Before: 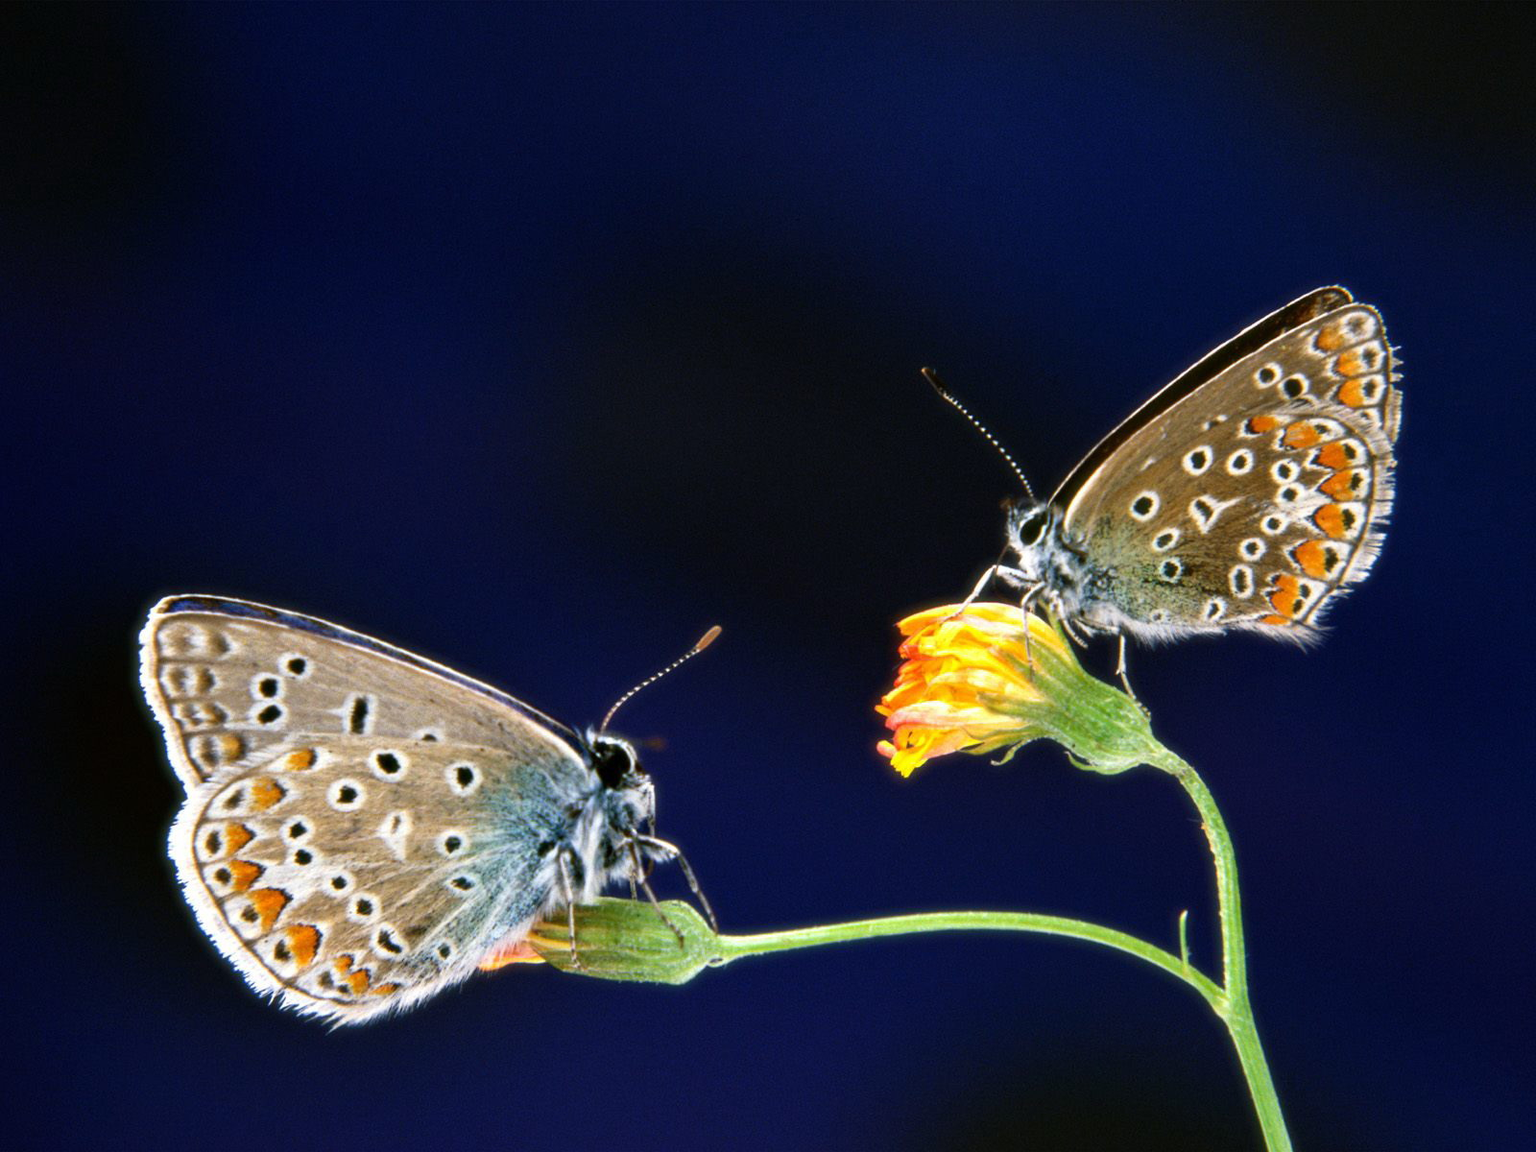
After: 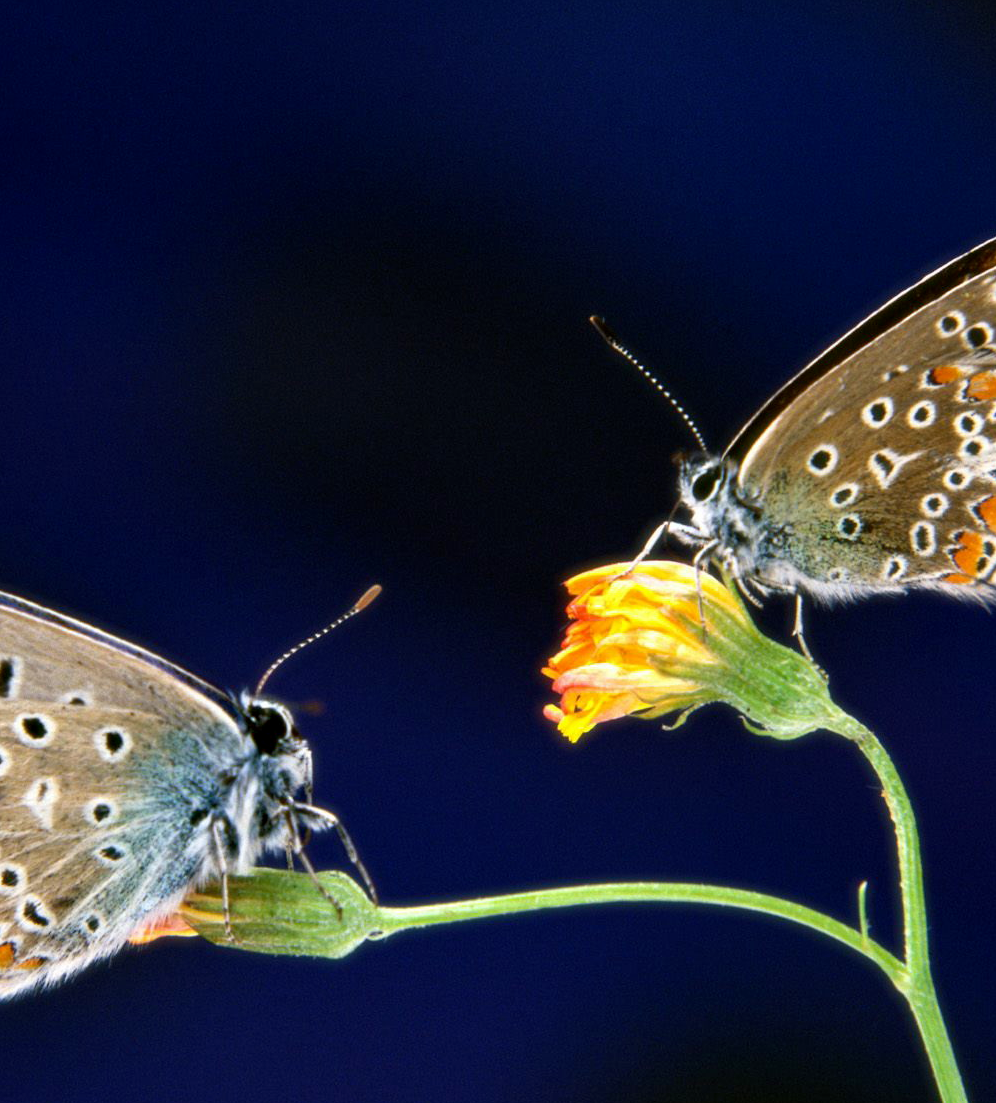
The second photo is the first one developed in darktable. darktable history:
exposure: black level correction 0.002, compensate exposure bias true, compensate highlight preservation false
crop and rotate: left 23.2%, top 5.648%, right 14.505%, bottom 2.357%
